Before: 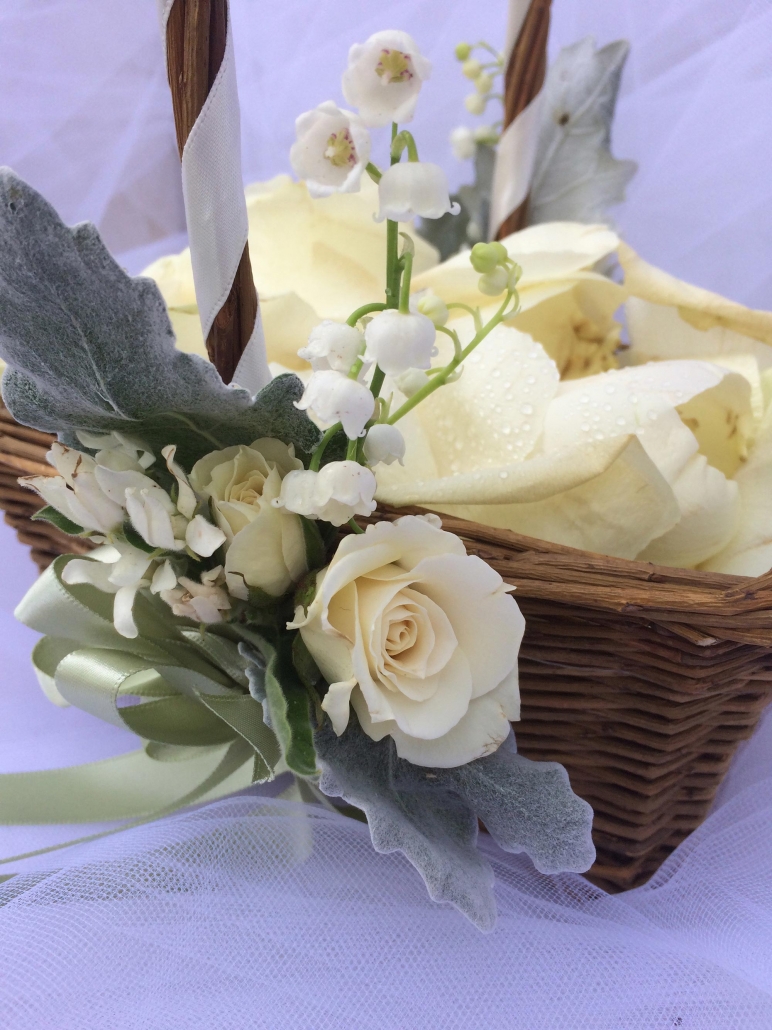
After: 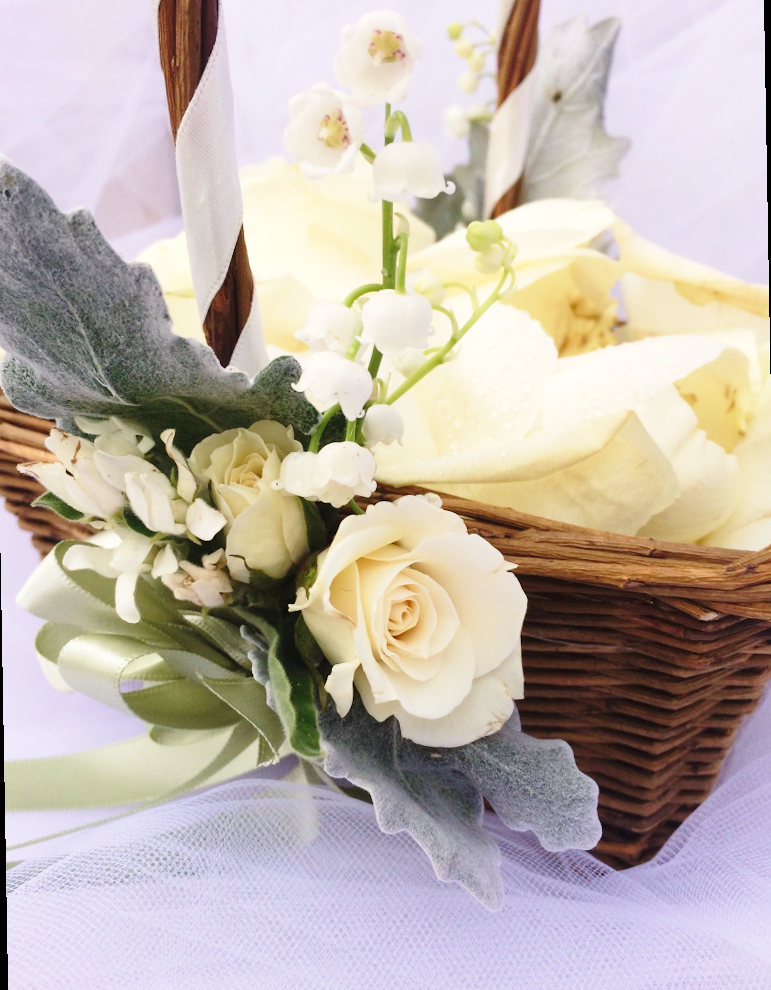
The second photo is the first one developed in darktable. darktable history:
base curve: curves: ch0 [(0, 0) (0.028, 0.03) (0.121, 0.232) (0.46, 0.748) (0.859, 0.968) (1, 1)], preserve colors none
rotate and perspective: rotation -1°, crop left 0.011, crop right 0.989, crop top 0.025, crop bottom 0.975
white balance: red 1.045, blue 0.932
